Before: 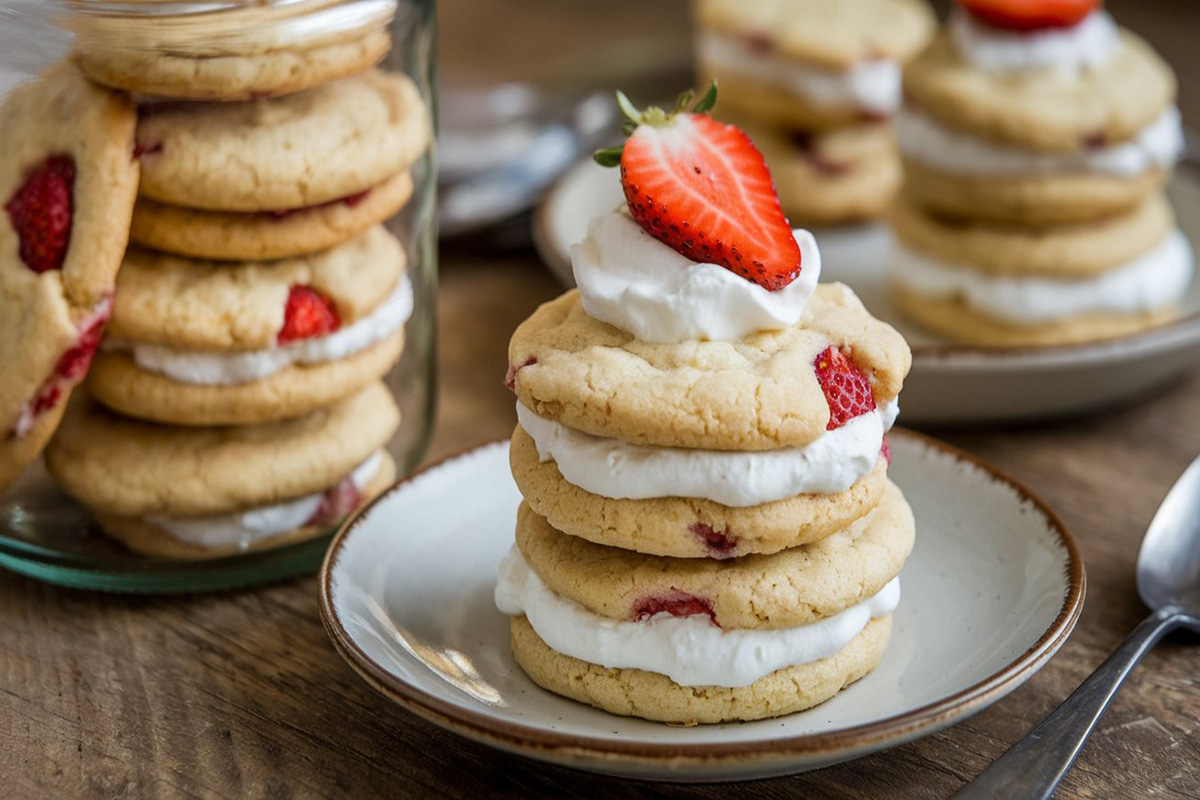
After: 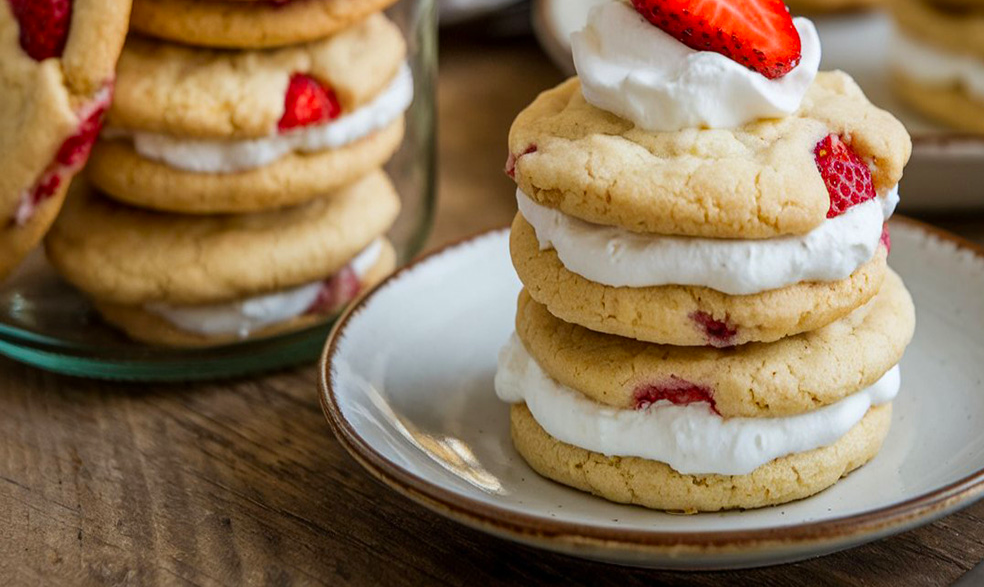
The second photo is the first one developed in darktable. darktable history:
crop: top 26.531%, right 17.959%
contrast brightness saturation: saturation 0.18
